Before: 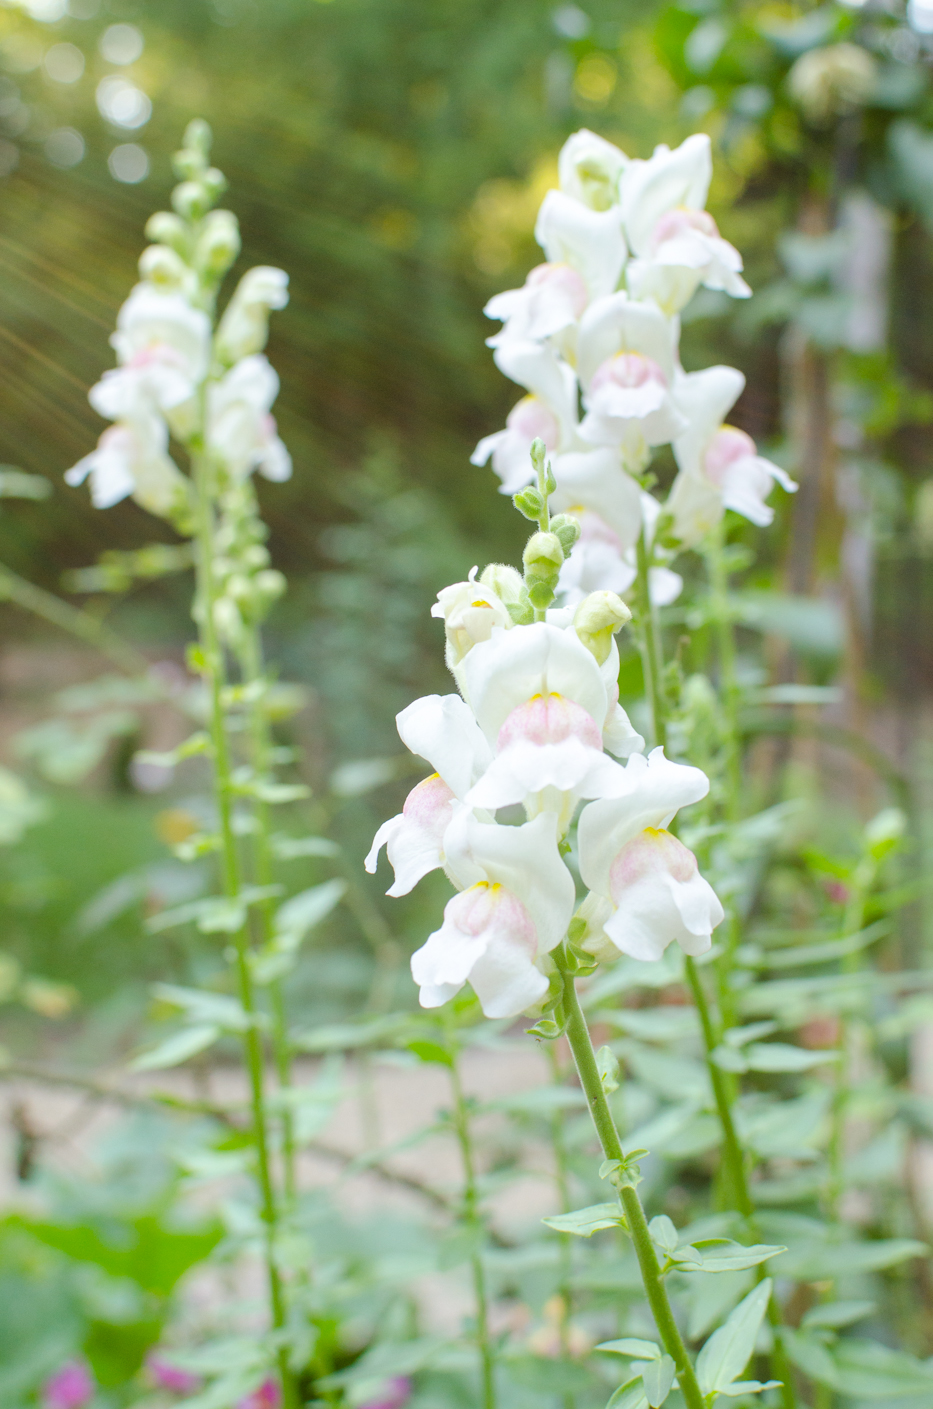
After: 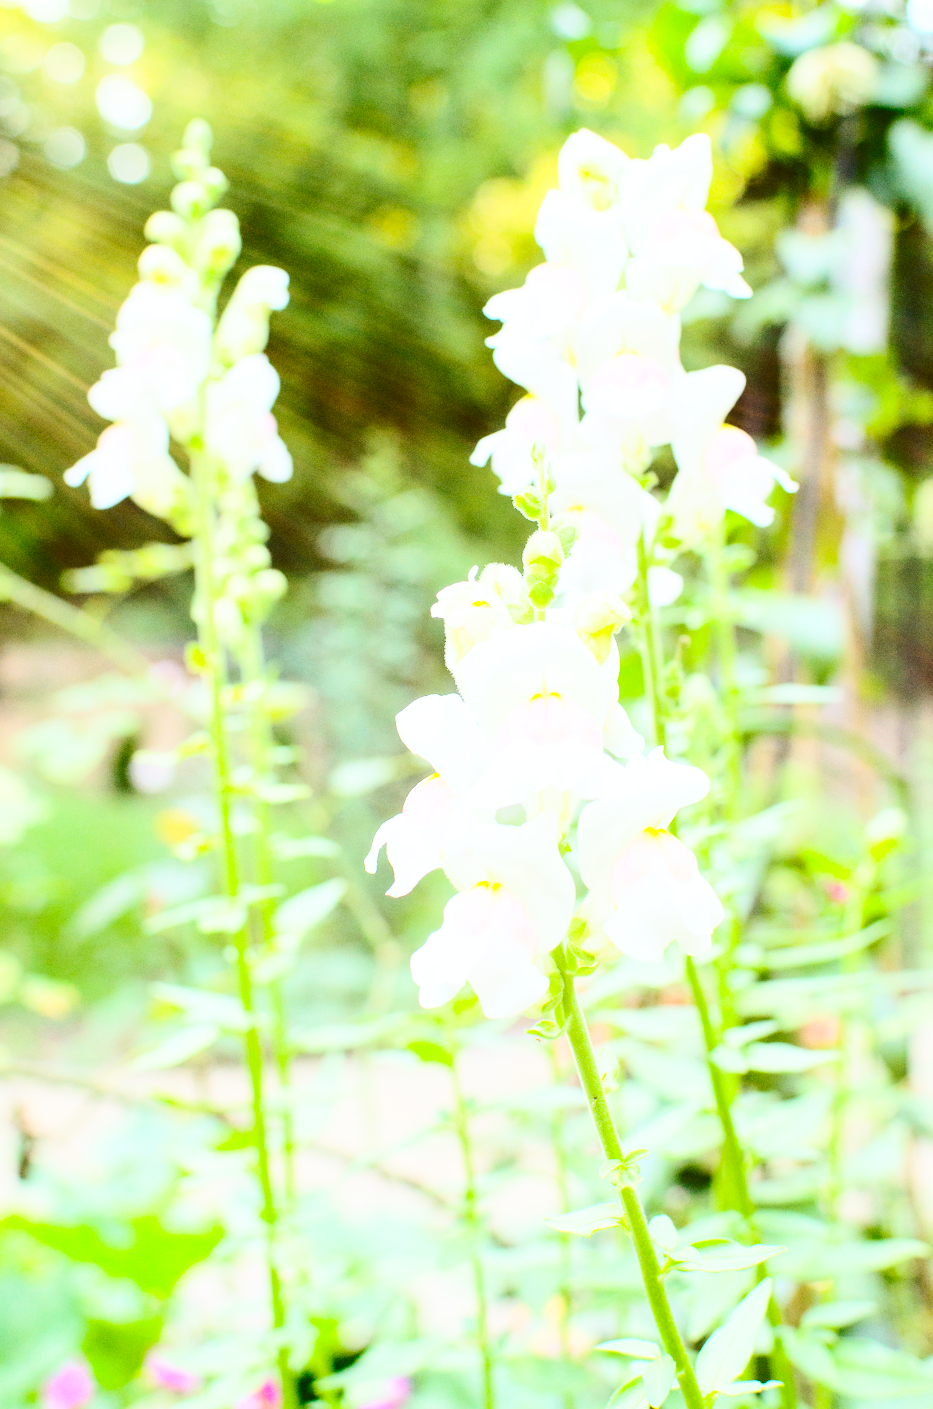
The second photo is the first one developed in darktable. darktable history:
contrast brightness saturation: contrast 0.408, brightness 0.054, saturation 0.253
base curve: curves: ch0 [(0, 0) (0.028, 0.03) (0.121, 0.232) (0.46, 0.748) (0.859, 0.968) (1, 1)], preserve colors none
